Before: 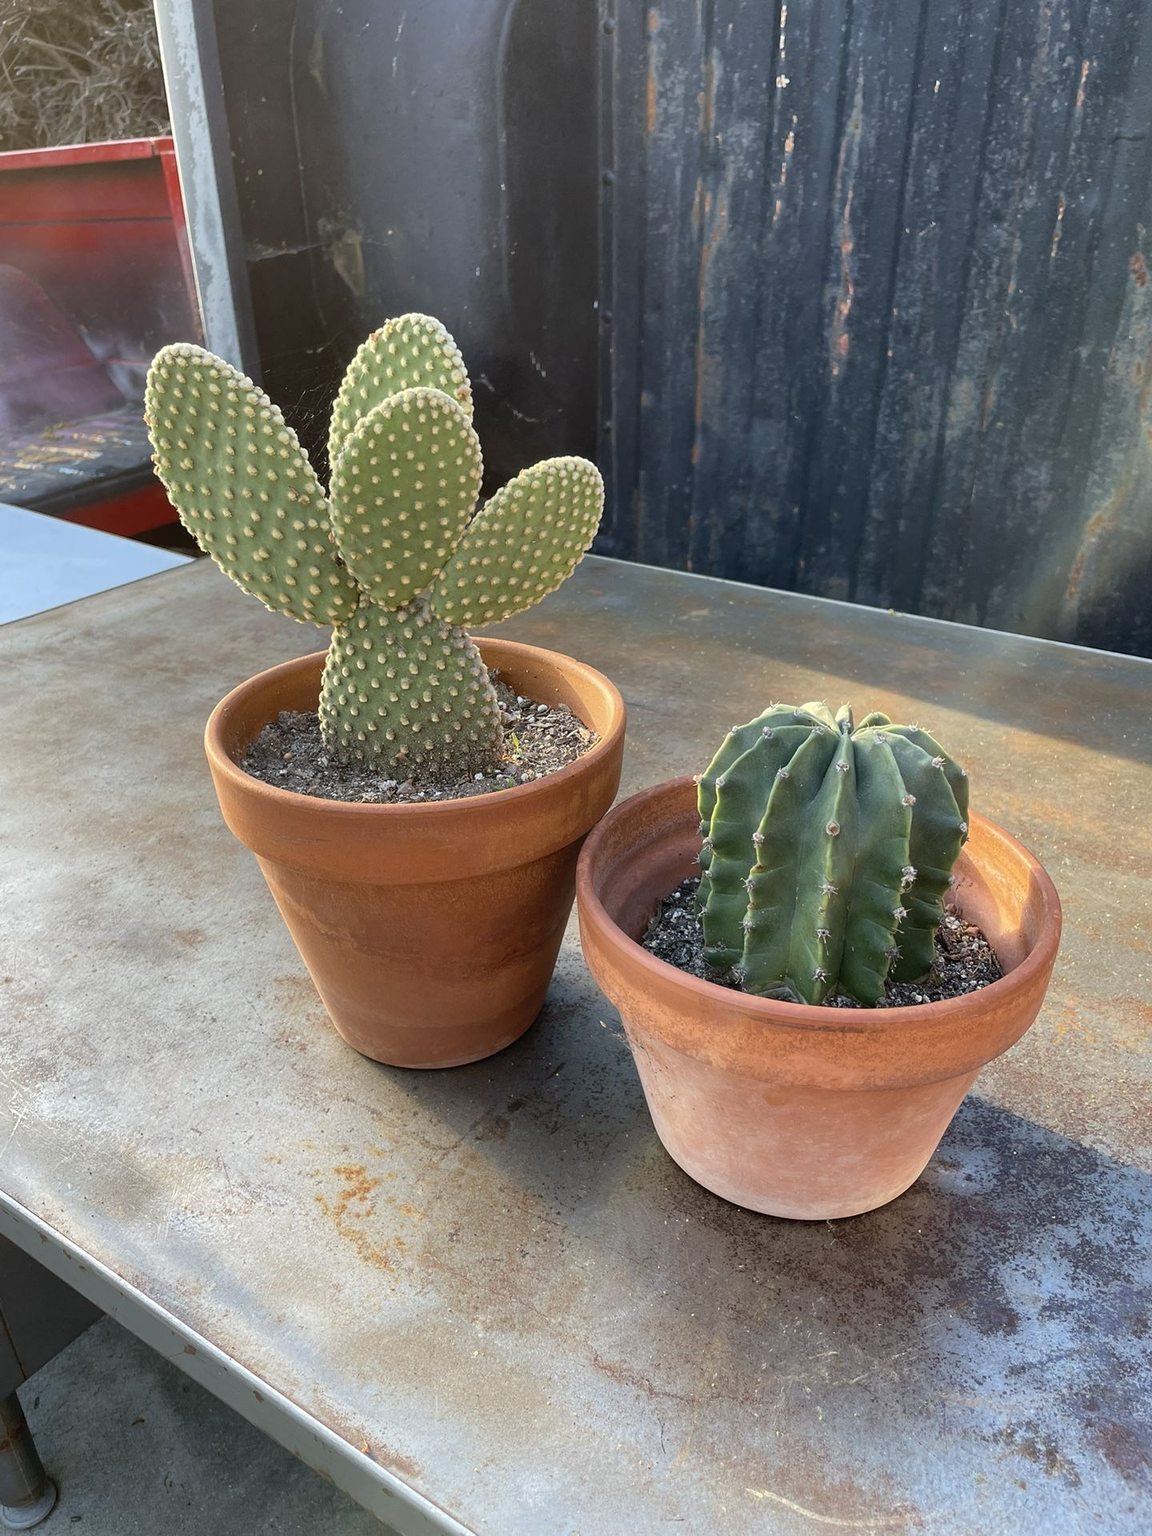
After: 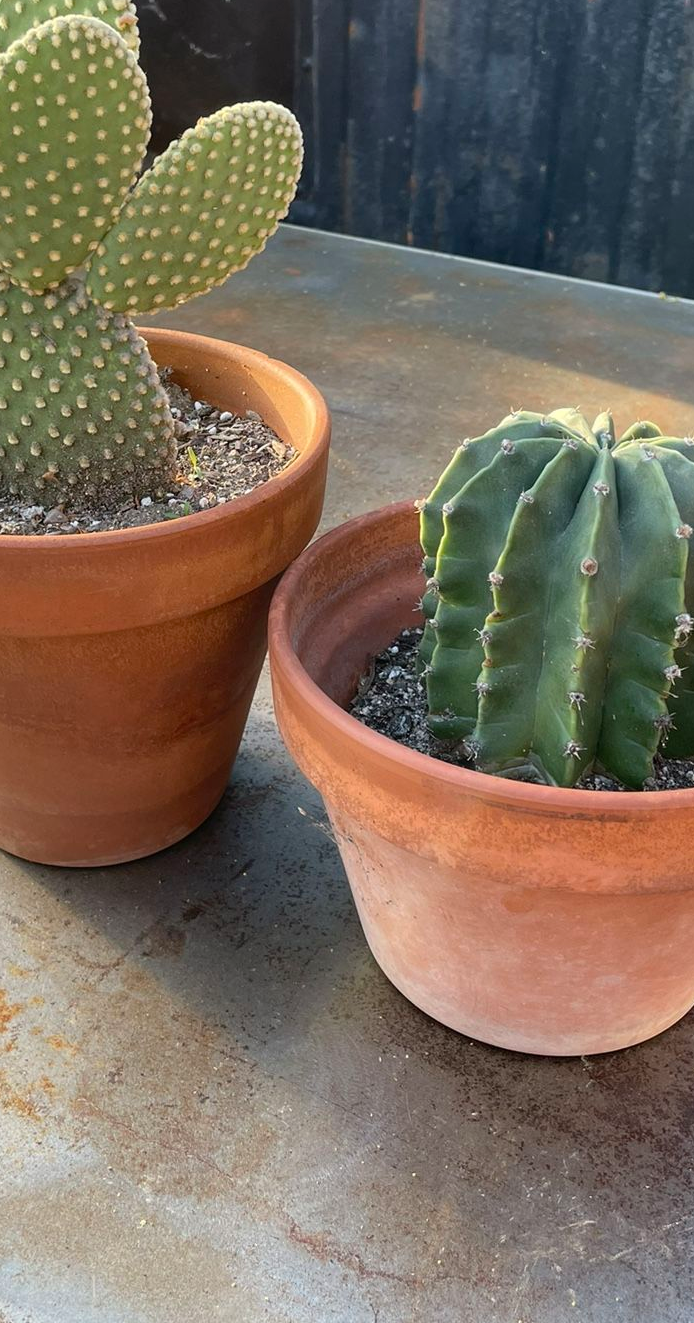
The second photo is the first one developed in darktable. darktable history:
shadows and highlights: radius 263.18, highlights color adjustment 0.566%, soften with gaussian
crop: left 31.395%, top 24.463%, right 20.381%, bottom 6.605%
